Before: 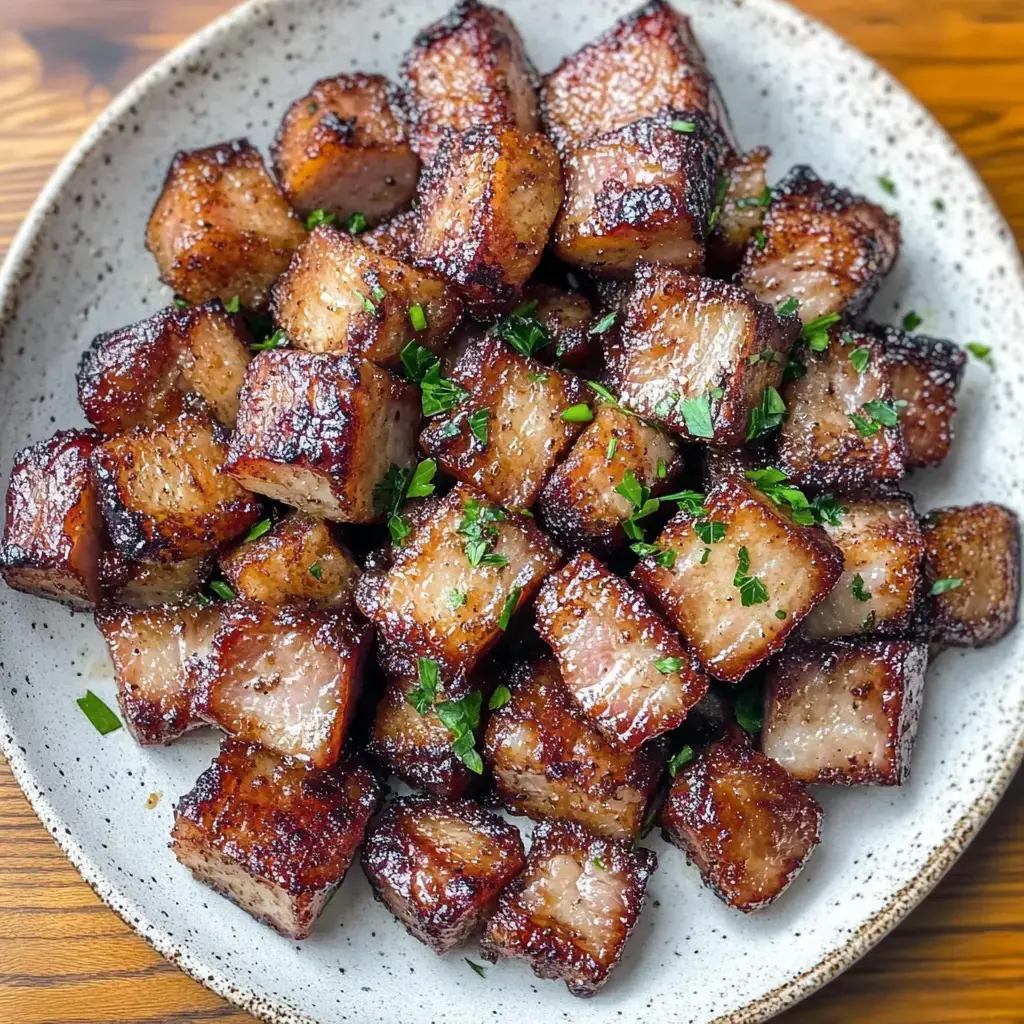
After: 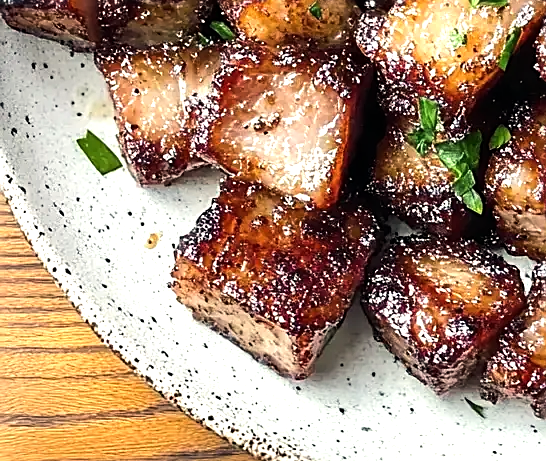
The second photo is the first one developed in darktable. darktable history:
white balance: red 1.045, blue 0.932
sharpen: on, module defaults
crop and rotate: top 54.778%, right 46.61%, bottom 0.159%
tone equalizer: -8 EV -0.75 EV, -7 EV -0.7 EV, -6 EV -0.6 EV, -5 EV -0.4 EV, -3 EV 0.4 EV, -2 EV 0.6 EV, -1 EV 0.7 EV, +0 EV 0.75 EV, edges refinement/feathering 500, mask exposure compensation -1.57 EV, preserve details no
